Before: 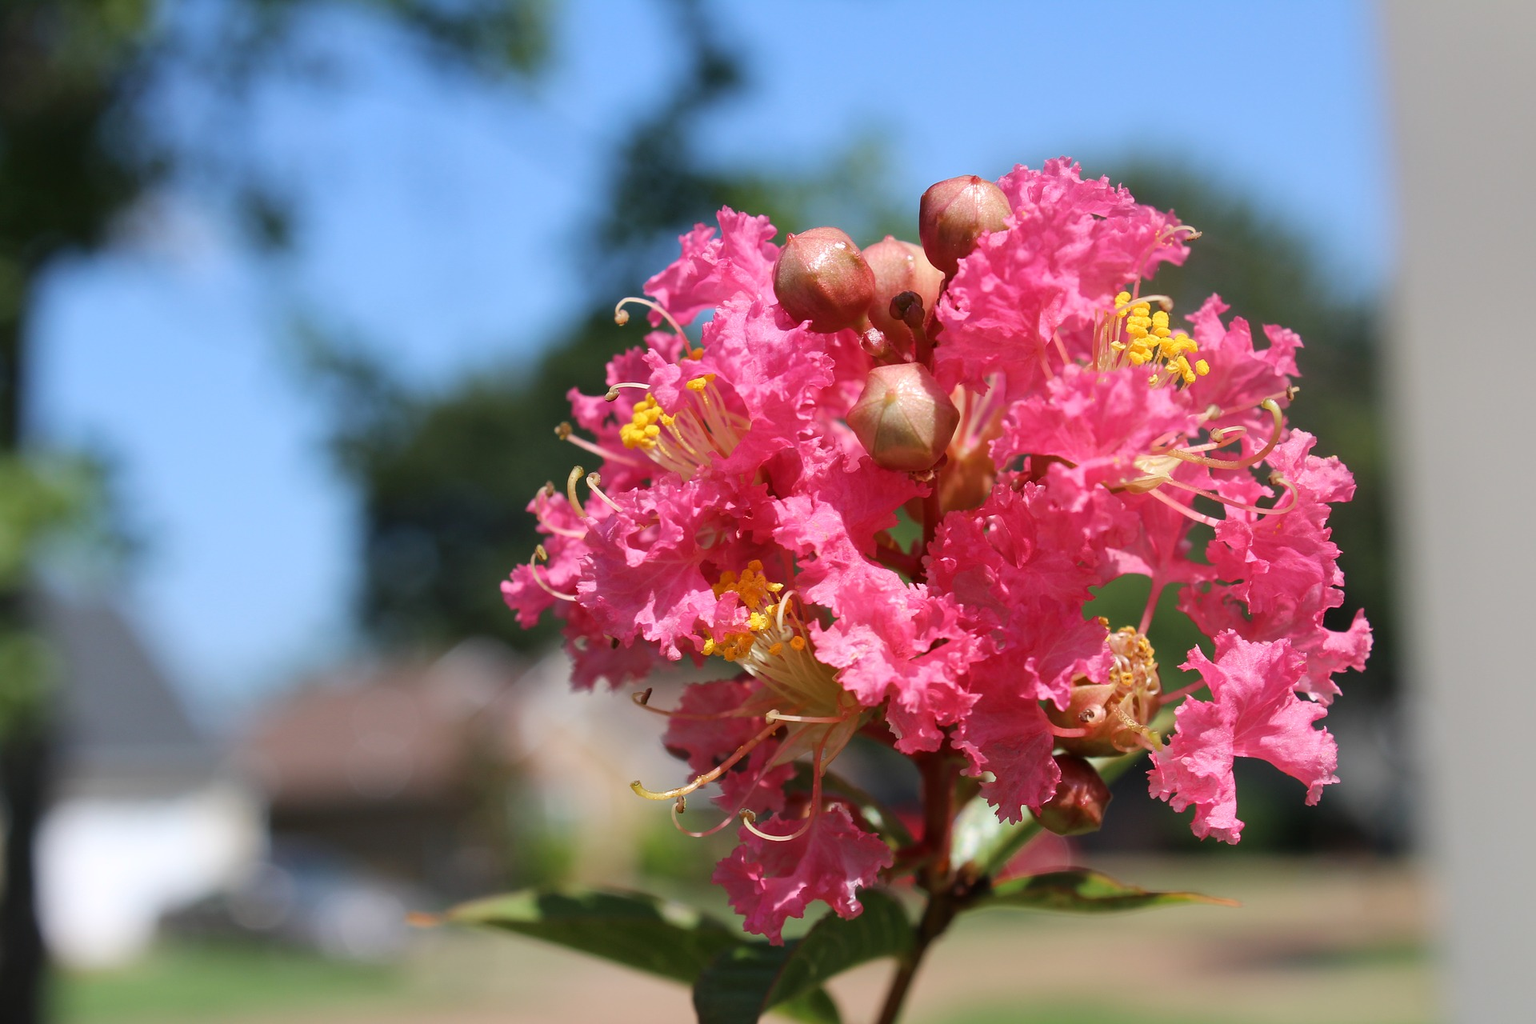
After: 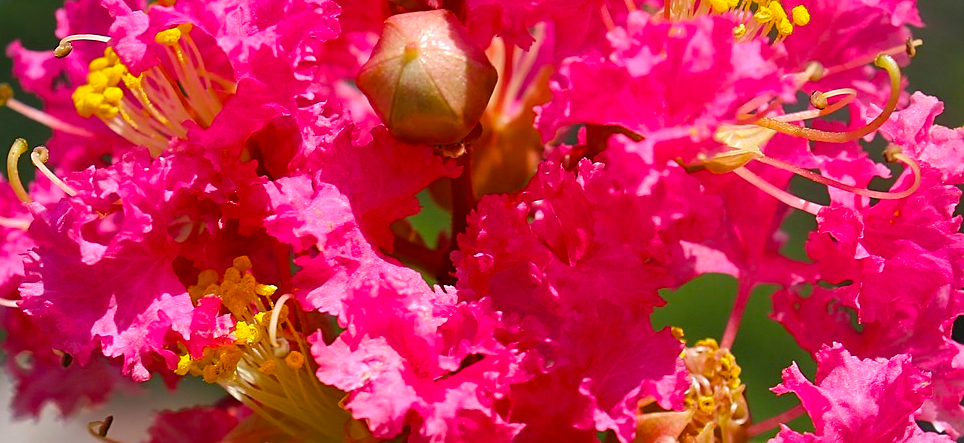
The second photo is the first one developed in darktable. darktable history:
crop: left 36.607%, top 34.735%, right 13.146%, bottom 30.611%
color balance rgb: linear chroma grading › global chroma 15%, perceptual saturation grading › global saturation 30%
sharpen: on, module defaults
